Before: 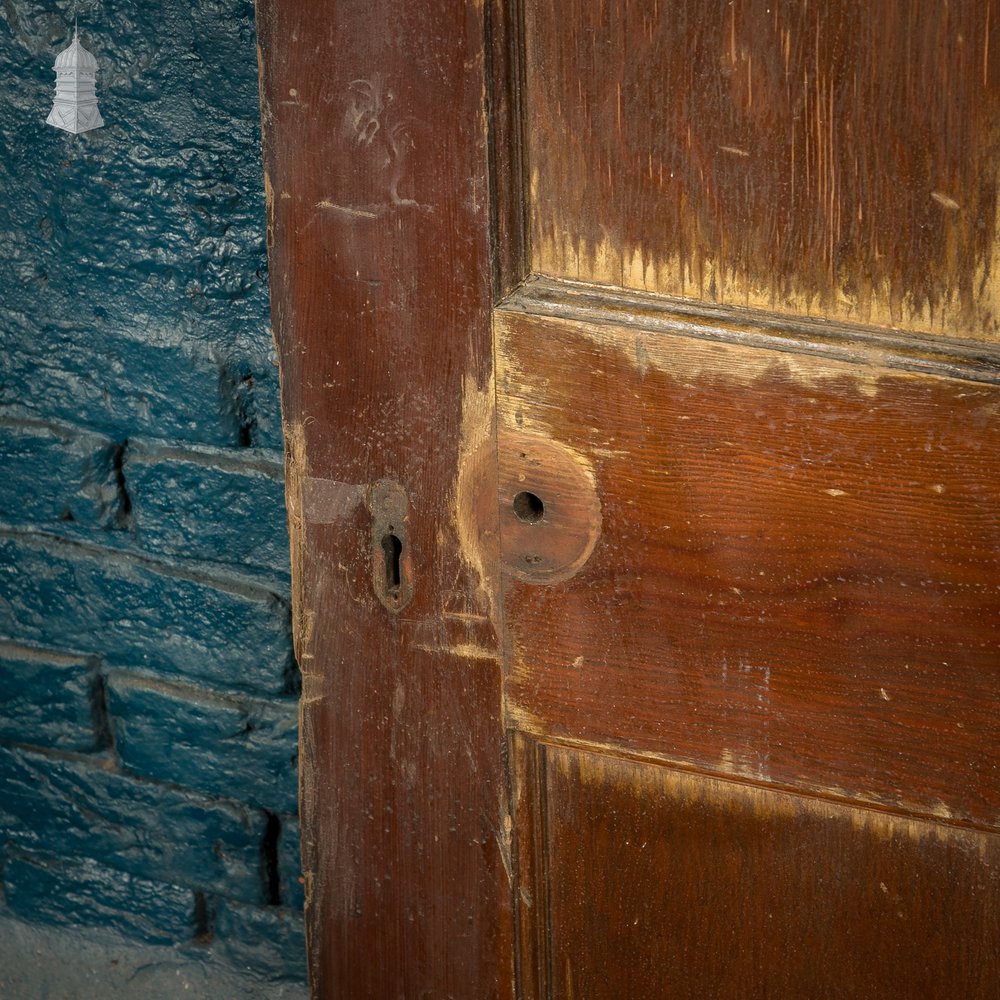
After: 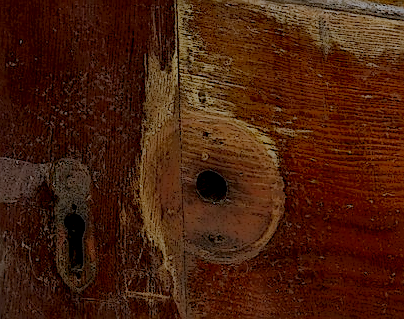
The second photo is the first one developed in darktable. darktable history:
sharpen: radius 1.4, amount 1.25, threshold 0.7
crop: left 31.751%, top 32.172%, right 27.8%, bottom 35.83%
color calibration: illuminant as shot in camera, x 0.358, y 0.373, temperature 4628.91 K
filmic rgb: middle gray luminance 29%, black relative exposure -10.3 EV, white relative exposure 5.5 EV, threshold 6 EV, target black luminance 0%, hardness 3.95, latitude 2.04%, contrast 1.132, highlights saturation mix 5%, shadows ↔ highlights balance 15.11%, preserve chrominance no, color science v3 (2019), use custom middle-gray values true, iterations of high-quality reconstruction 0, enable highlight reconstruction true
local contrast: highlights 0%, shadows 198%, detail 164%, midtone range 0.001
